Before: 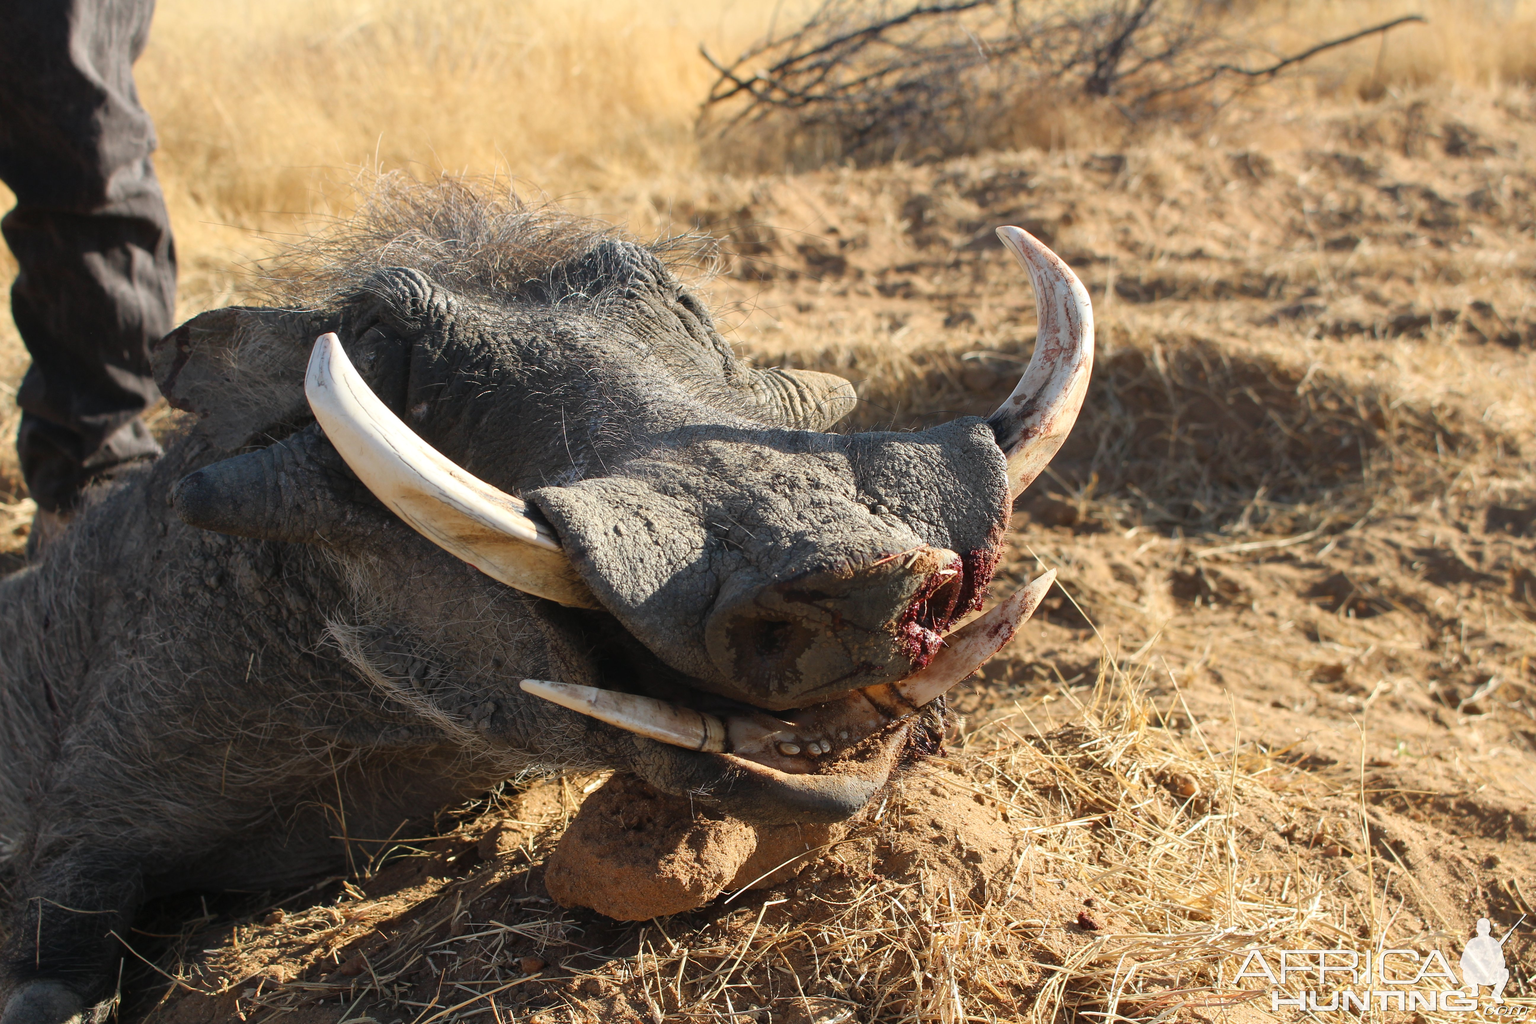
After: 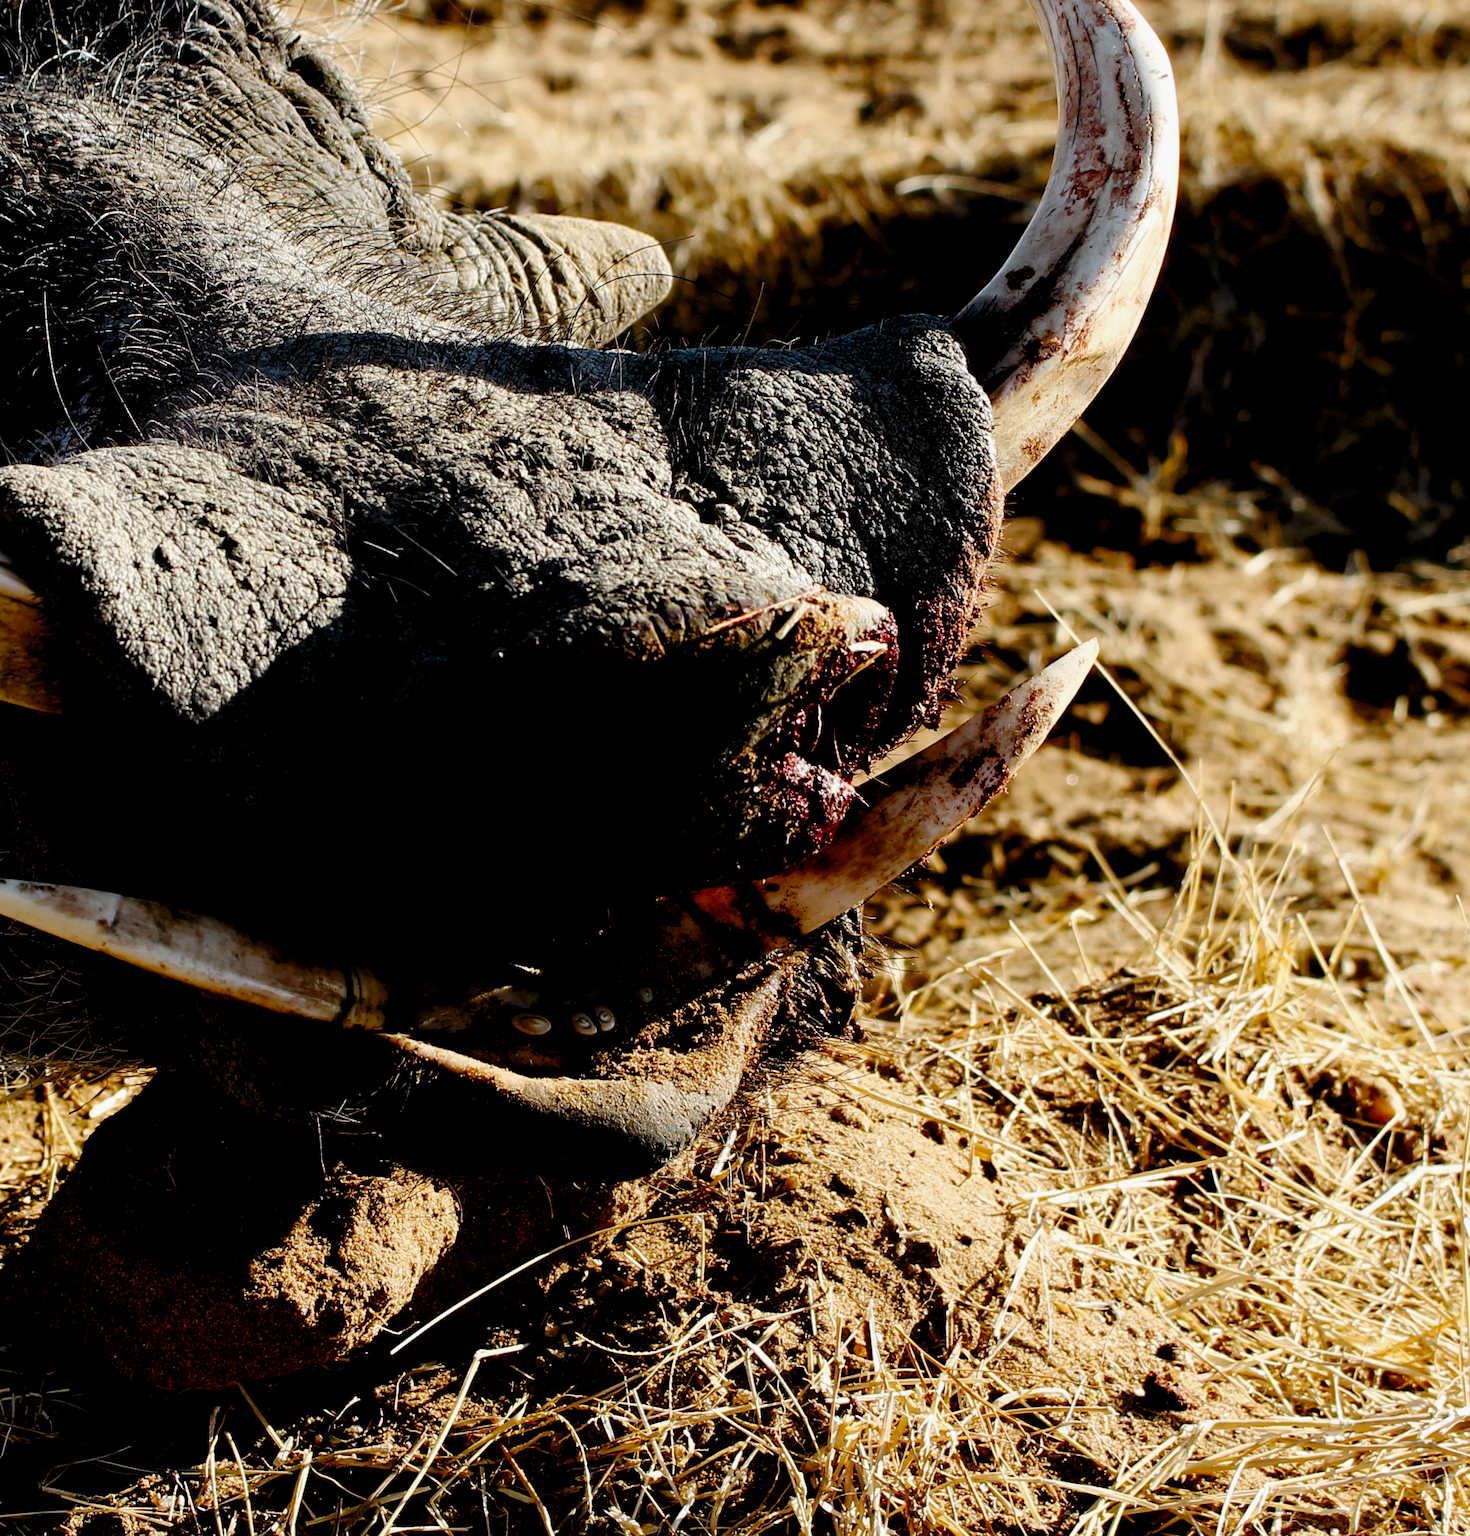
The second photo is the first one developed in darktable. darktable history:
color correction: highlights b* 0.038, saturation 0.765
crop: left 35.271%, top 26.291%, right 19.855%, bottom 3.376%
contrast brightness saturation: brightness -0.203, saturation 0.083
filmic rgb: middle gray luminance 13.42%, black relative exposure -1.86 EV, white relative exposure 3.08 EV, target black luminance 0%, hardness 1.79, latitude 59.27%, contrast 1.73, highlights saturation mix 3.99%, shadows ↔ highlights balance -36.83%, preserve chrominance no, color science v5 (2021), contrast in shadows safe, contrast in highlights safe
